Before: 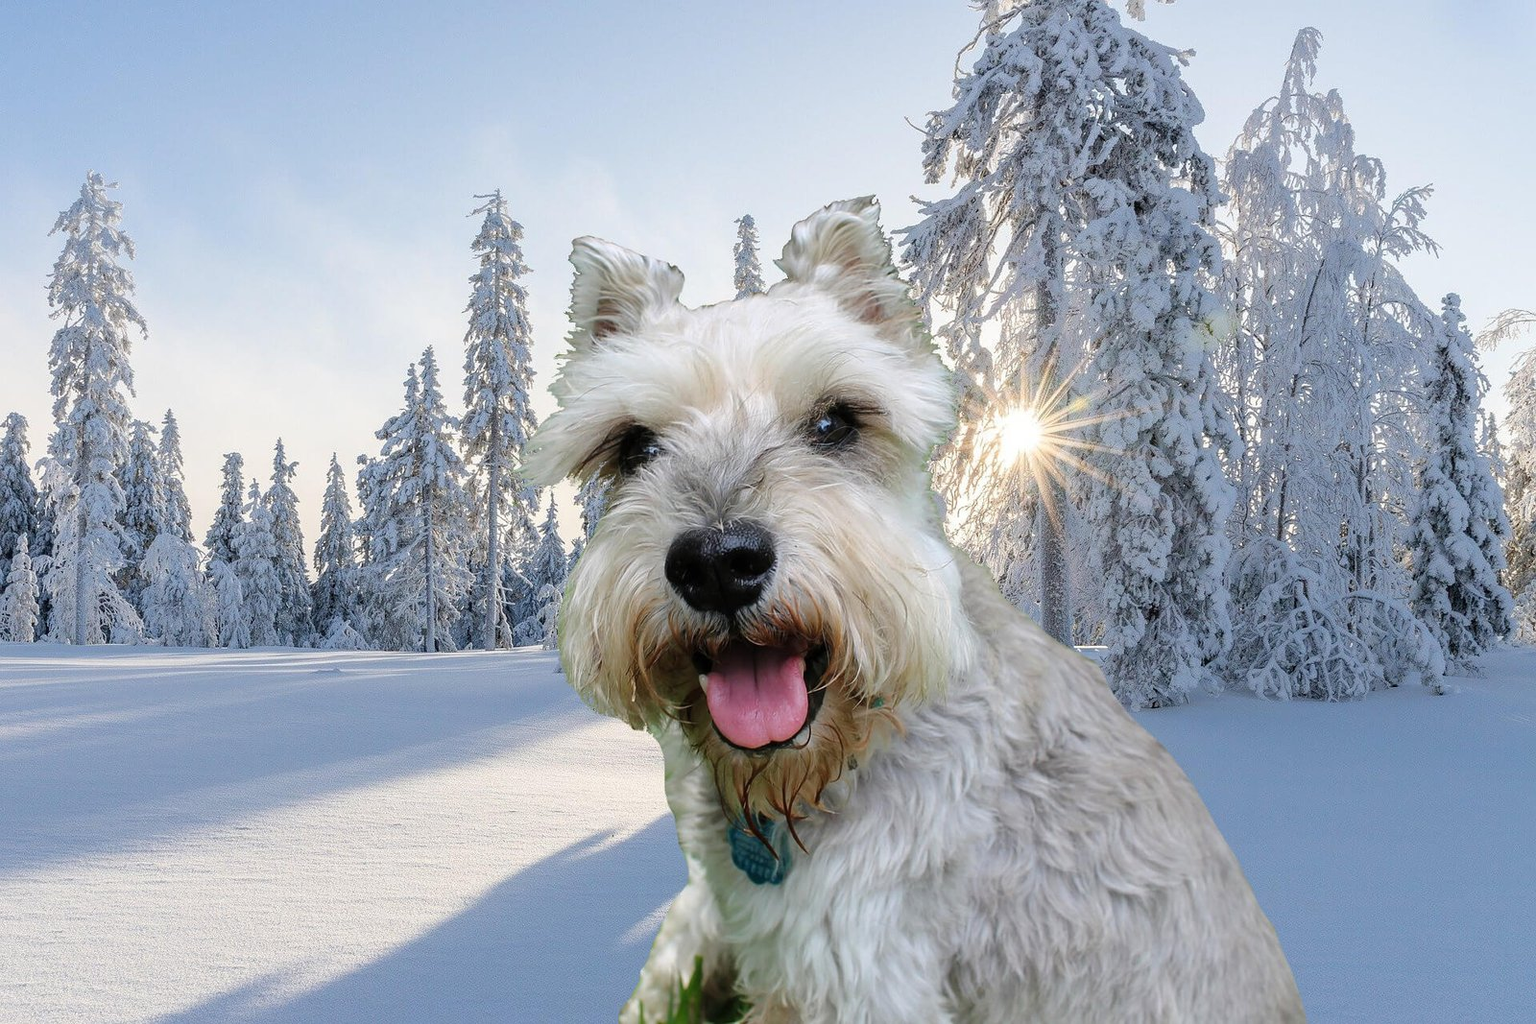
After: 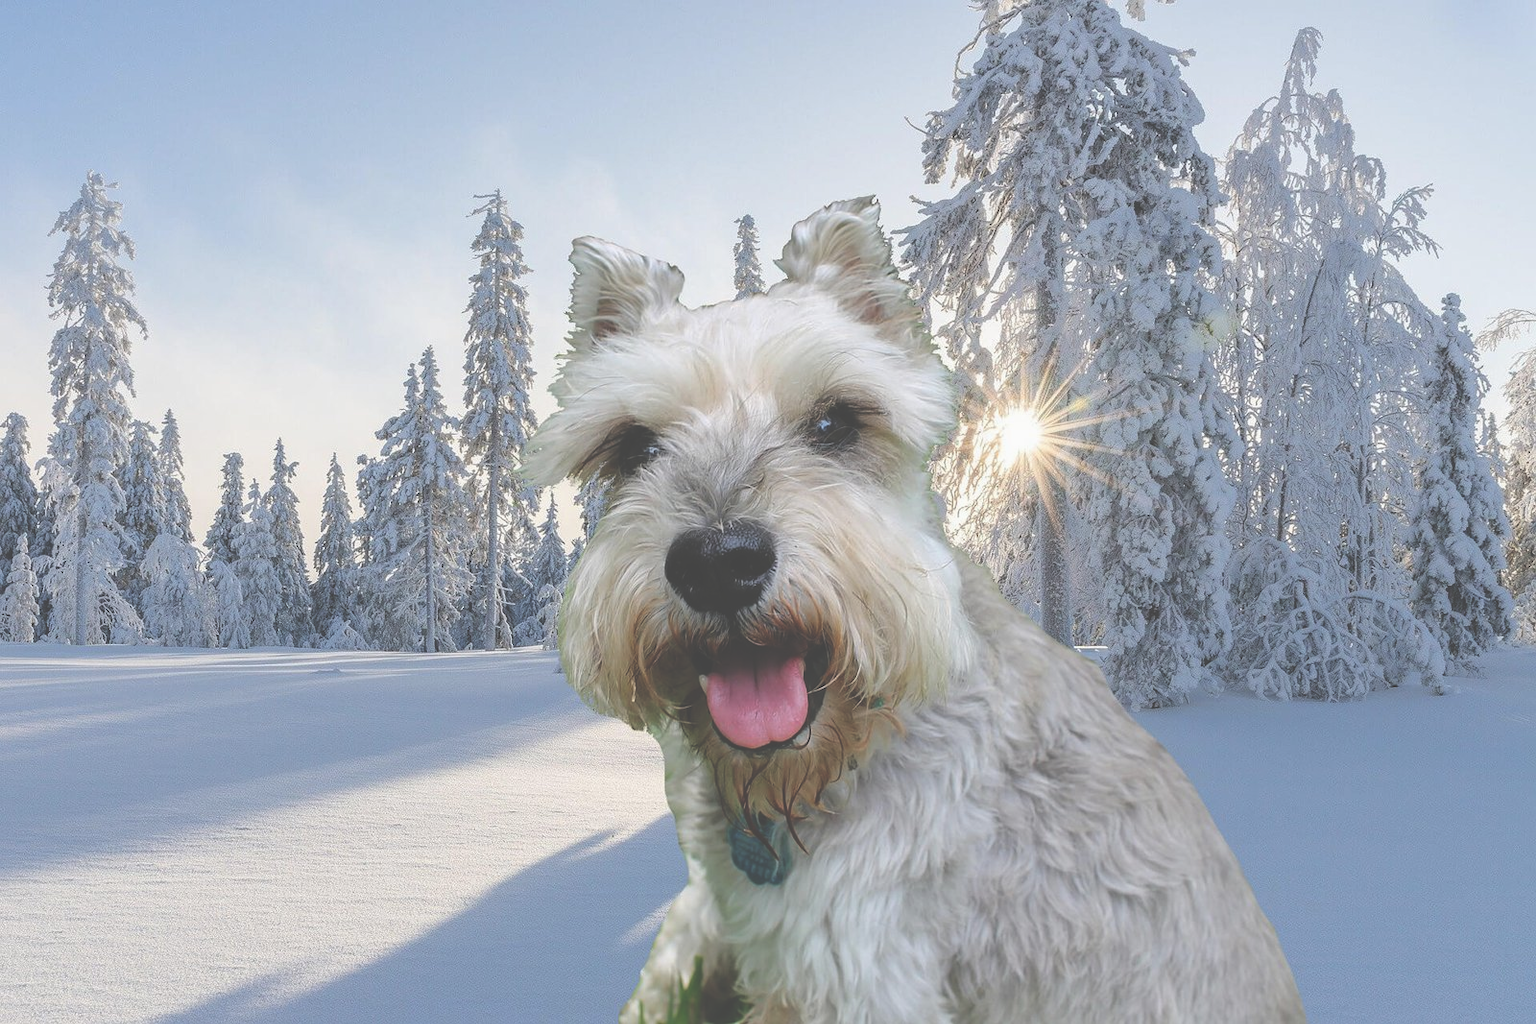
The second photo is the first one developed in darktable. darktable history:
shadows and highlights: shadows 25, highlights -25
exposure: black level correction -0.062, exposure -0.05 EV, compensate highlight preservation false
